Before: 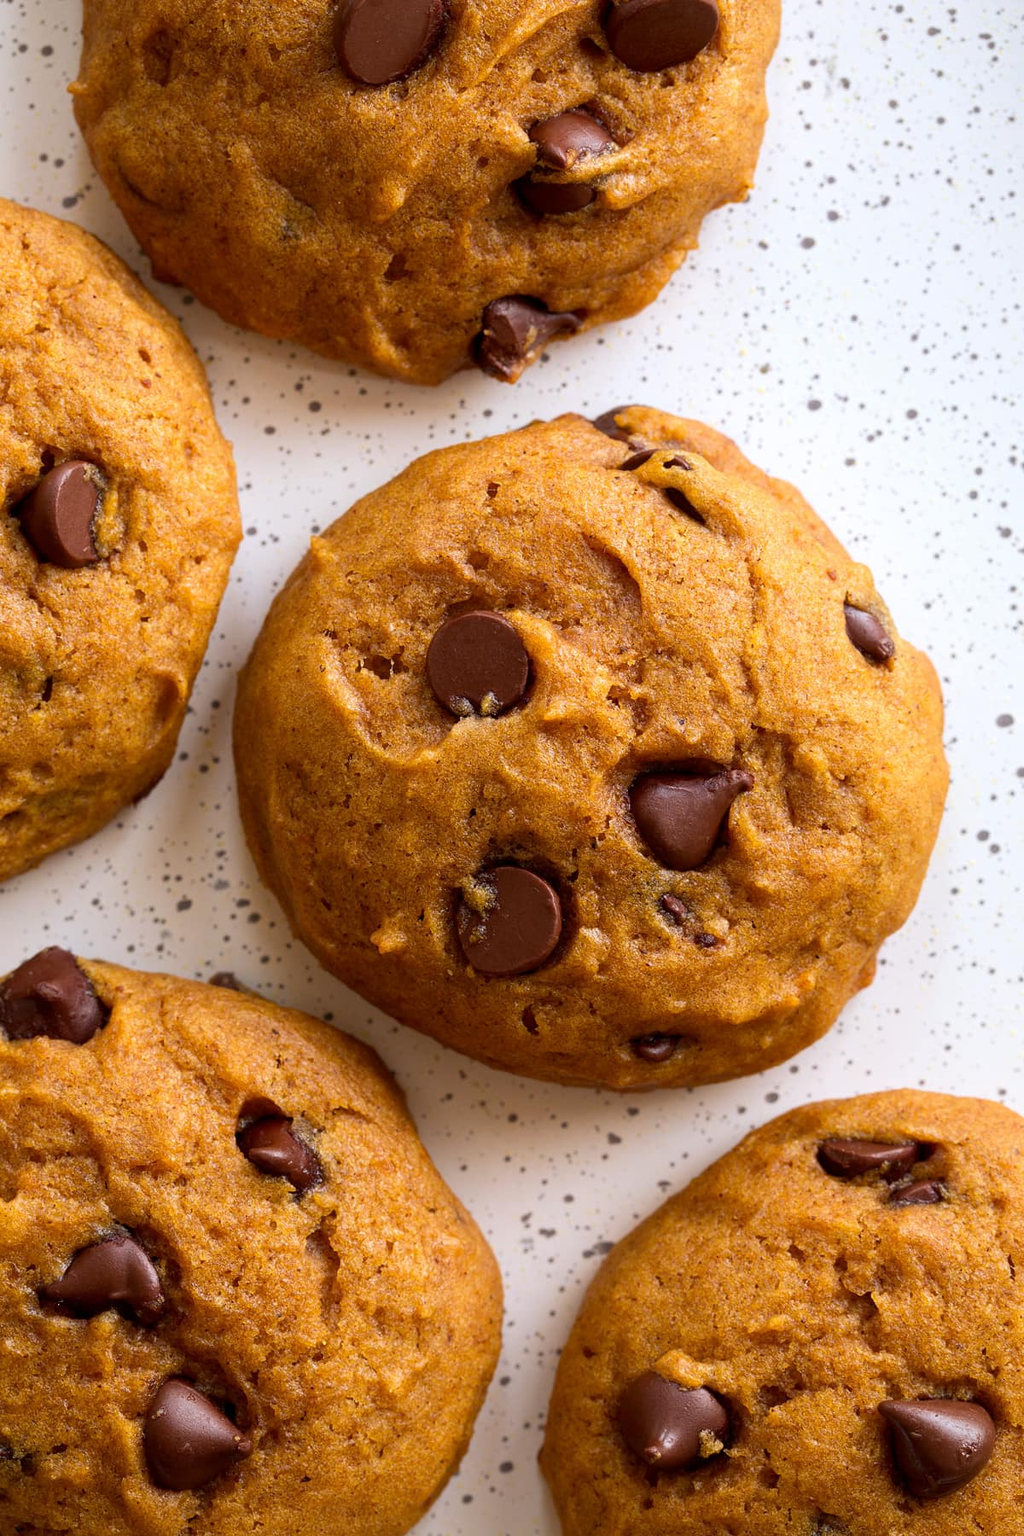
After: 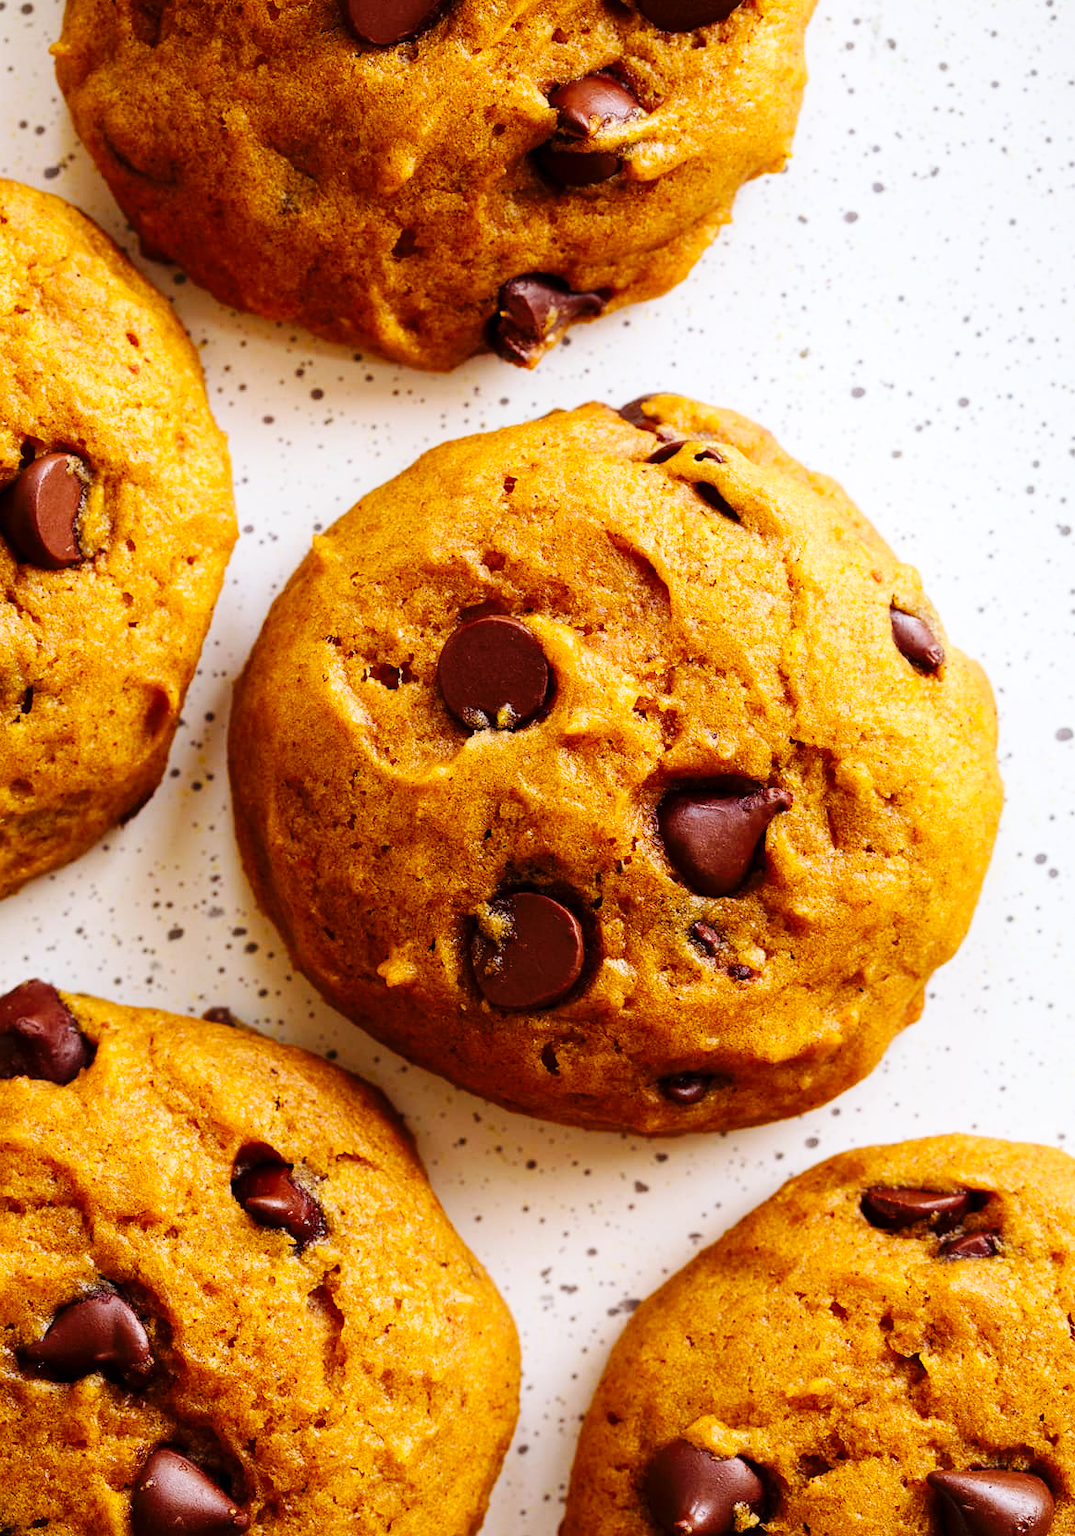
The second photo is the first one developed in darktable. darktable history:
crop: left 2.168%, top 2.804%, right 0.775%, bottom 4.847%
color balance rgb: perceptual saturation grading › global saturation 8.959%, global vibrance 9.676%
base curve: curves: ch0 [(0, 0) (0.036, 0.025) (0.121, 0.166) (0.206, 0.329) (0.605, 0.79) (1, 1)], preserve colors none
